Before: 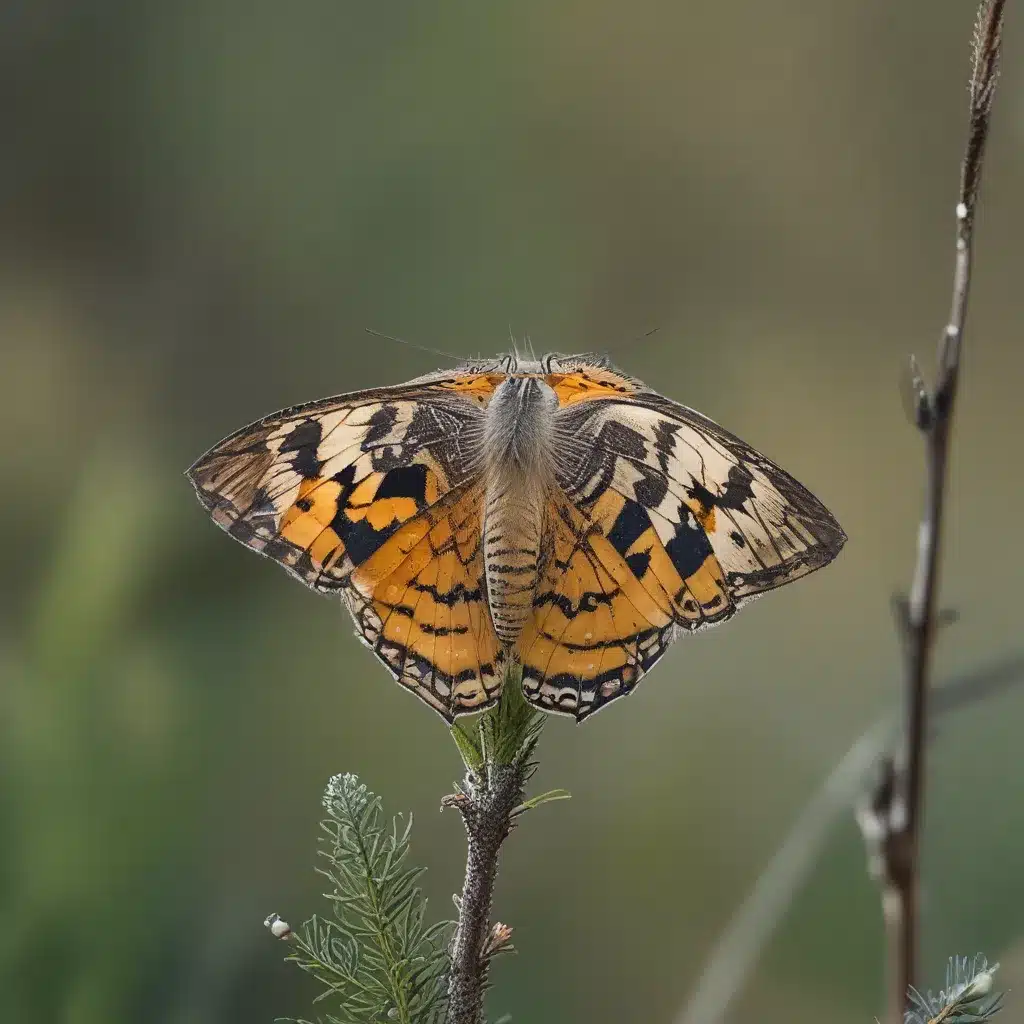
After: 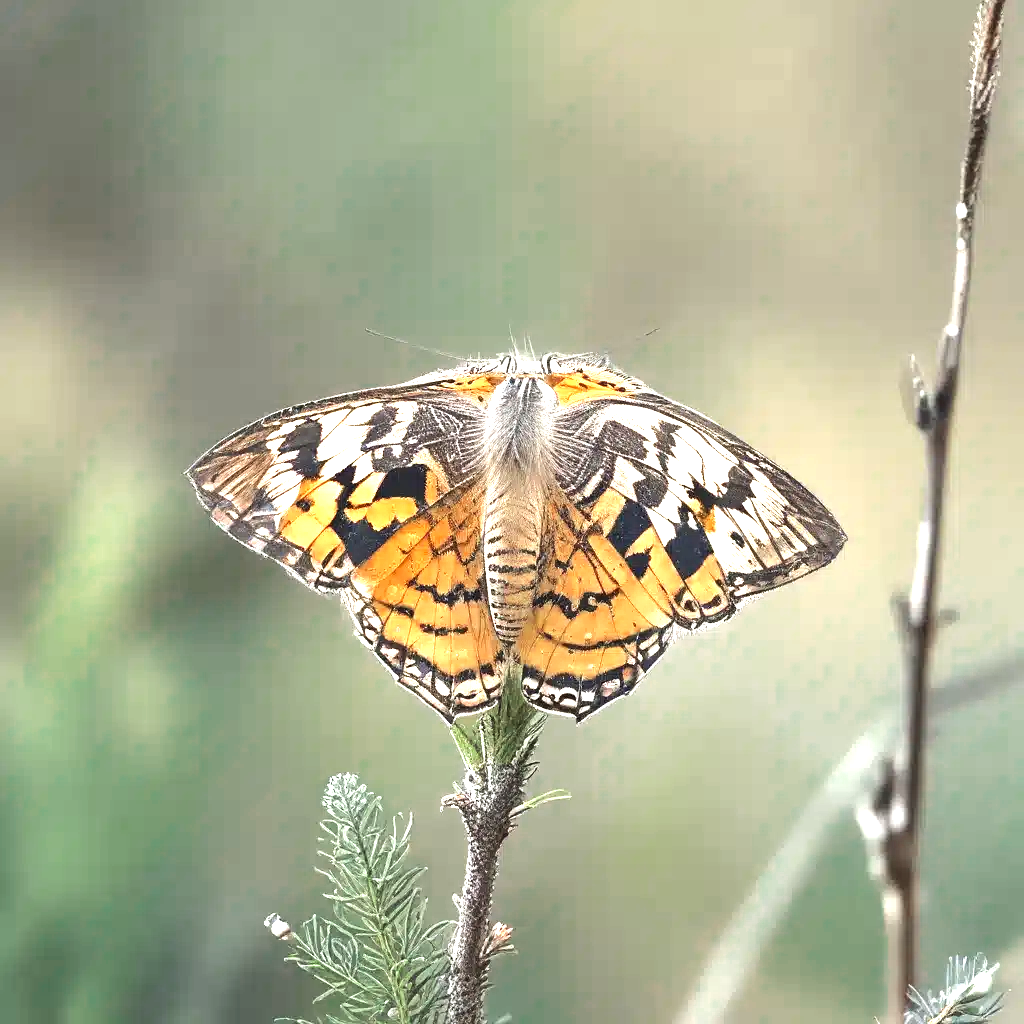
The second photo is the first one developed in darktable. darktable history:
color zones: curves: ch0 [(0, 0.5) (0.125, 0.4) (0.25, 0.5) (0.375, 0.4) (0.5, 0.4) (0.625, 0.35) (0.75, 0.35) (0.875, 0.5)]; ch1 [(0, 0.35) (0.125, 0.45) (0.25, 0.35) (0.375, 0.35) (0.5, 0.35) (0.625, 0.35) (0.75, 0.45) (0.875, 0.35)]; ch2 [(0, 0.6) (0.125, 0.5) (0.25, 0.5) (0.375, 0.6) (0.5, 0.6) (0.625, 0.5) (0.75, 0.5) (0.875, 0.5)]
exposure: black level correction 0, exposure 1.7 EV, compensate exposure bias true, compensate highlight preservation false
tone equalizer: -8 EV -0.417 EV, -7 EV -0.389 EV, -6 EV -0.333 EV, -5 EV -0.222 EV, -3 EV 0.222 EV, -2 EV 0.333 EV, -1 EV 0.389 EV, +0 EV 0.417 EV, edges refinement/feathering 500, mask exposure compensation -1.57 EV, preserve details no
